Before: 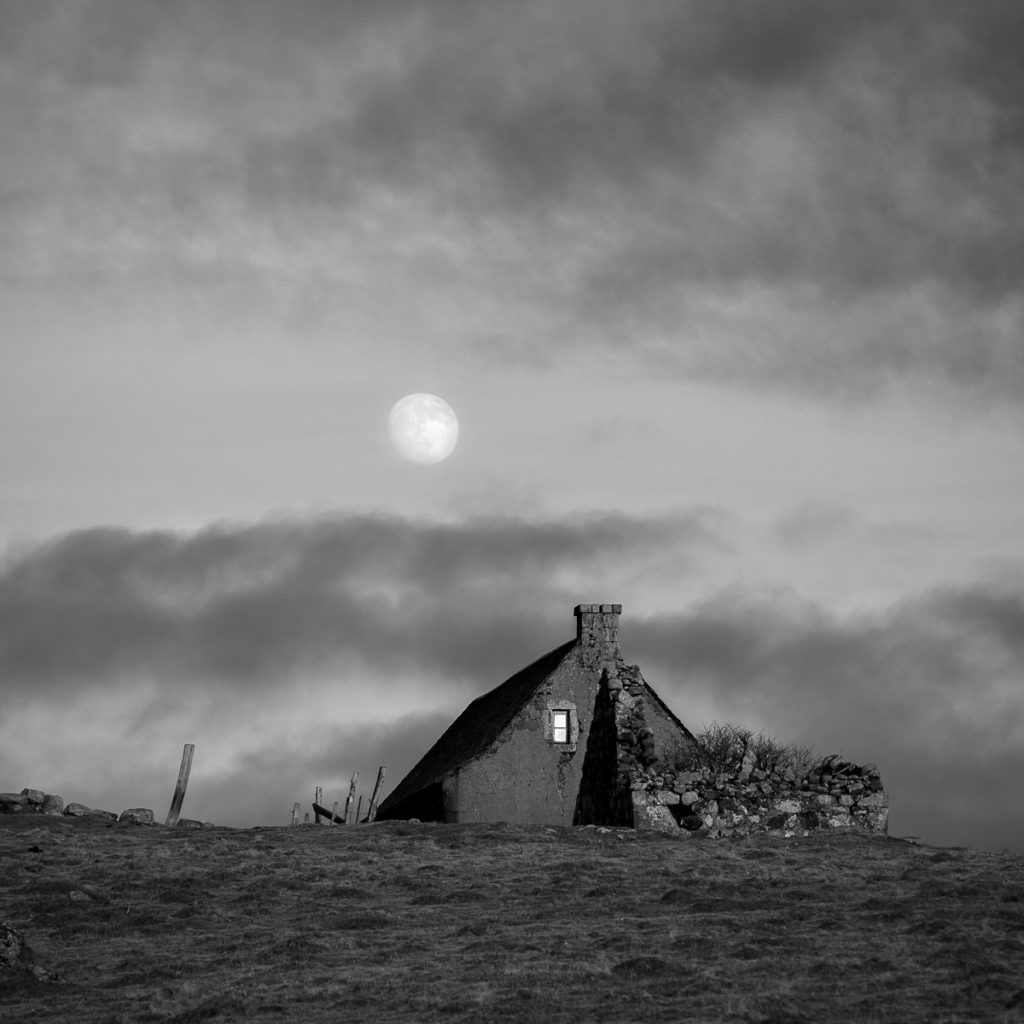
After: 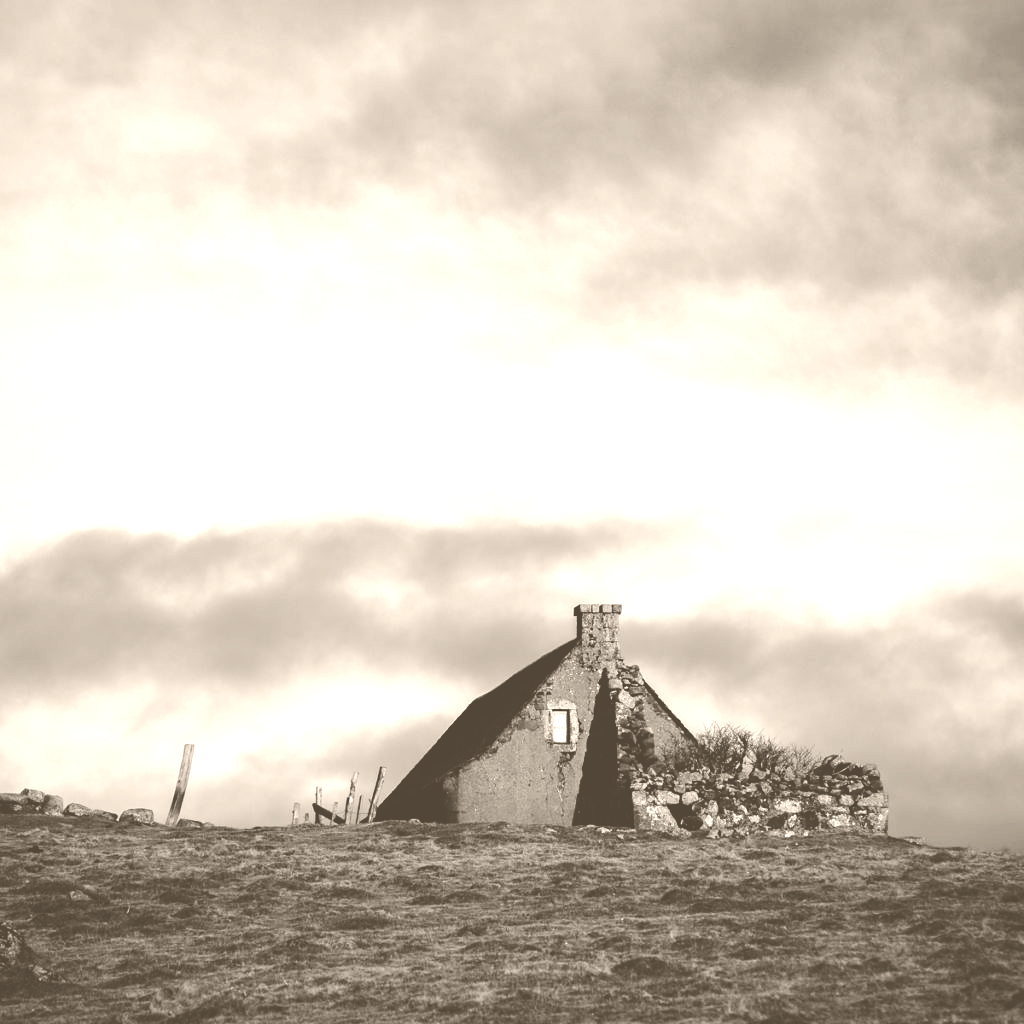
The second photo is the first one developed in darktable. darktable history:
tone curve: curves: ch0 [(0, 0.012) (0.144, 0.137) (0.326, 0.386) (0.489, 0.573) (0.656, 0.763) (0.849, 0.902) (1, 0.974)]; ch1 [(0, 0) (0.366, 0.367) (0.475, 0.453) (0.487, 0.501) (0.519, 0.527) (0.544, 0.579) (0.562, 0.619) (0.622, 0.694) (1, 1)]; ch2 [(0, 0) (0.333, 0.346) (0.375, 0.375) (0.424, 0.43) (0.476, 0.492) (0.502, 0.503) (0.533, 0.541) (0.572, 0.615) (0.605, 0.656) (0.641, 0.709) (1, 1)], color space Lab, independent channels, preserve colors none
filmic rgb: black relative exposure -7.65 EV, white relative exposure 4.56 EV, hardness 3.61, color science v6 (2022)
colorize: hue 34.49°, saturation 35.33%, source mix 100%, version 1
